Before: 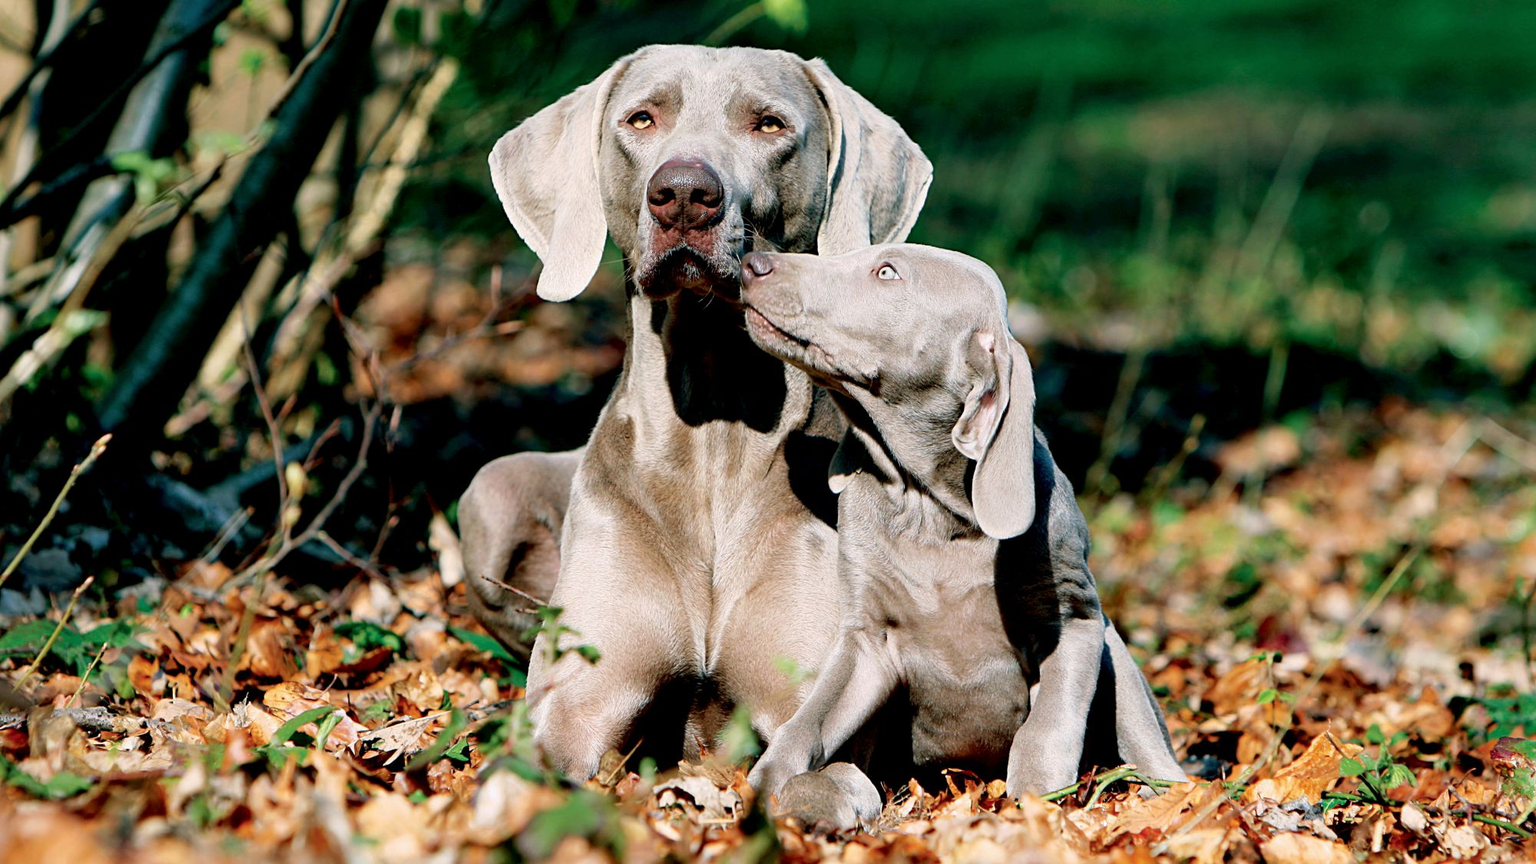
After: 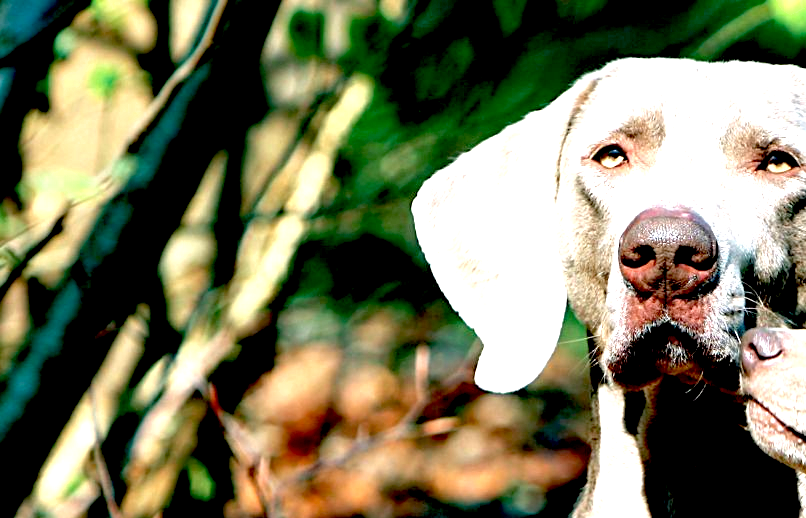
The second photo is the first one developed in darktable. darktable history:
exposure: black level correction 0.009, exposure 1.424 EV, compensate exposure bias true, compensate highlight preservation false
crop and rotate: left 11.24%, top 0.058%, right 48.415%, bottom 53.884%
shadows and highlights: radius 125.25, shadows 21.23, highlights -22.38, low approximation 0.01
